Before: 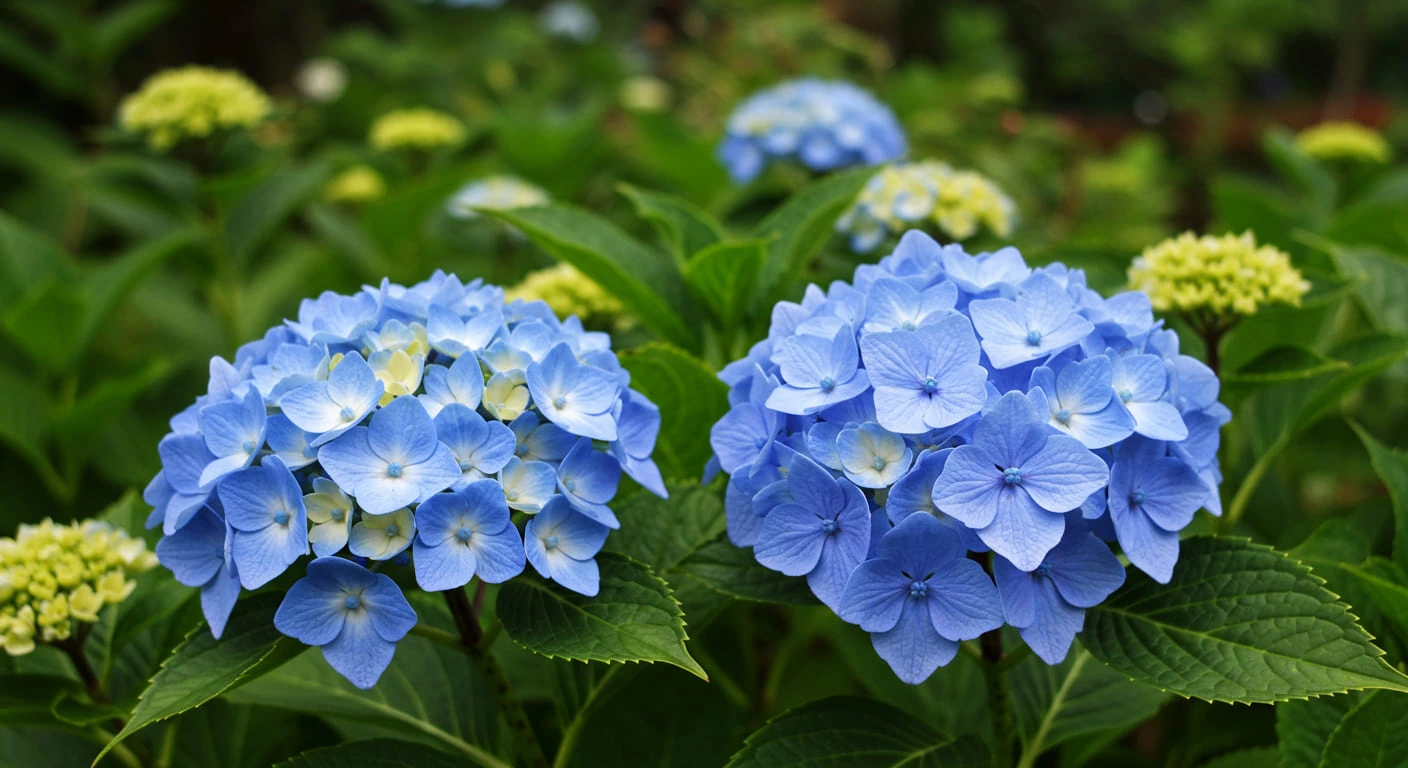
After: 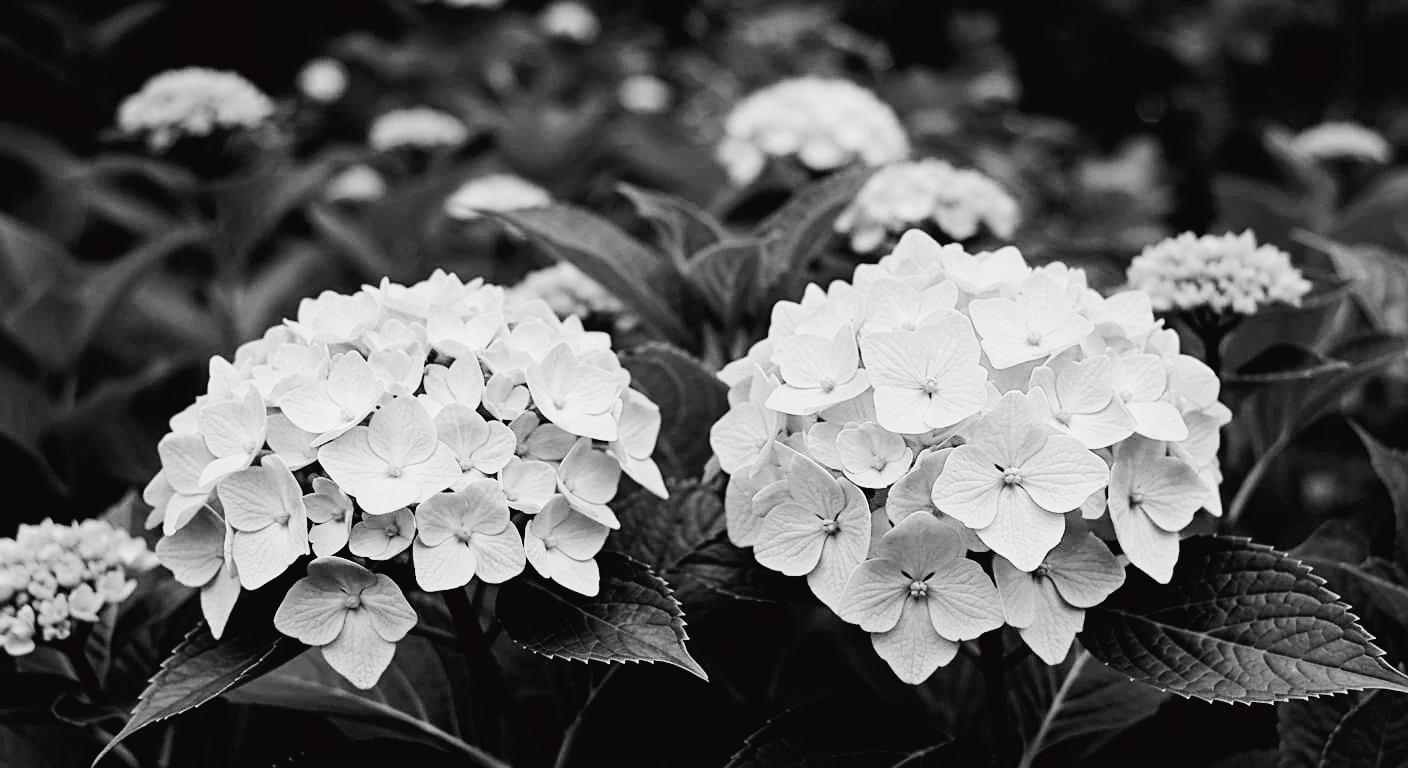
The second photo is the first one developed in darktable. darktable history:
exposure: black level correction 0.001, exposure 0.499 EV, compensate highlight preservation false
filmic rgb: black relative exposure -7.49 EV, white relative exposure 4.99 EV, hardness 3.3, contrast 1.297, preserve chrominance no, color science v3 (2019), use custom middle-gray values true
color calibration: output gray [0.246, 0.254, 0.501, 0], x 0.37, y 0.382, temperature 4320.44 K
tone curve: curves: ch0 [(0, 0.024) (0.049, 0.038) (0.176, 0.162) (0.33, 0.331) (0.432, 0.475) (0.601, 0.665) (0.843, 0.876) (1, 1)]; ch1 [(0, 0) (0.339, 0.358) (0.445, 0.439) (0.476, 0.47) (0.504, 0.504) (0.53, 0.511) (0.557, 0.558) (0.627, 0.635) (0.728, 0.746) (1, 1)]; ch2 [(0, 0) (0.327, 0.324) (0.417, 0.44) (0.46, 0.453) (0.502, 0.504) (0.526, 0.52) (0.54, 0.564) (0.606, 0.626) (0.76, 0.75) (1, 1)], color space Lab, independent channels, preserve colors none
sharpen: on, module defaults
